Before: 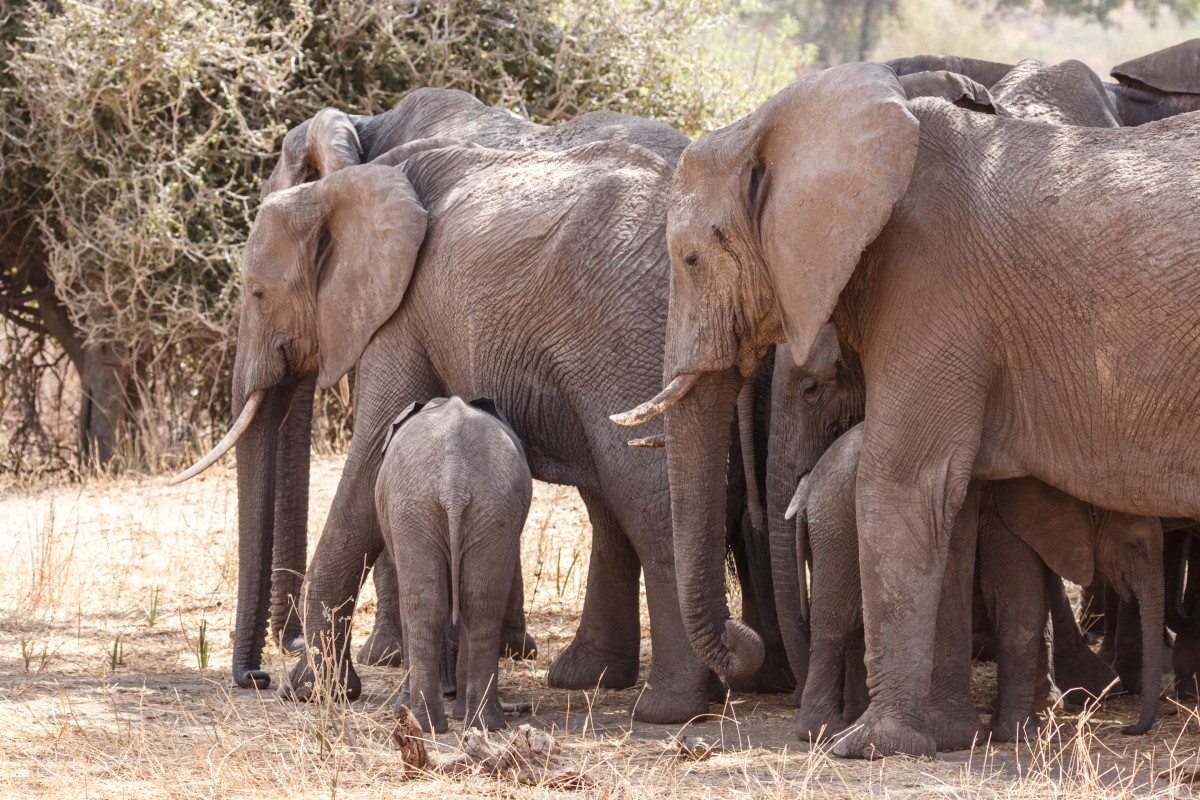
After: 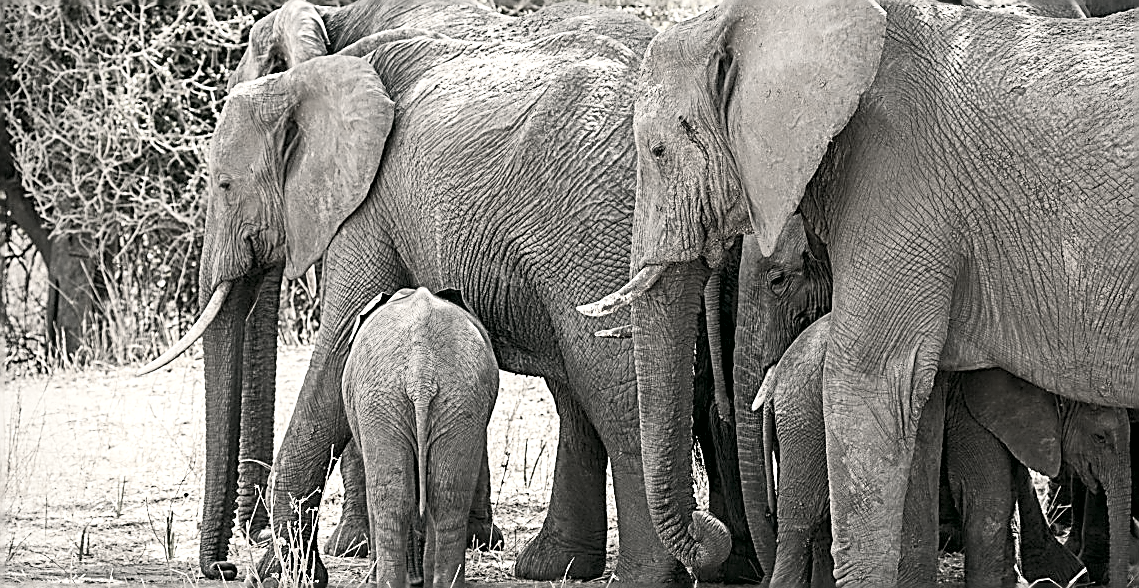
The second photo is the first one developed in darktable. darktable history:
sharpen: amount 1.86
exposure: black level correction 0.007, exposure 0.158 EV, compensate highlight preservation false
contrast brightness saturation: contrast 0.205, brightness 0.163, saturation 0.23
crop and rotate: left 2.833%, top 13.641%, right 2.193%, bottom 12.772%
vignetting: fall-off radius 94.56%
color zones: curves: ch1 [(0, 0.34) (0.143, 0.164) (0.286, 0.152) (0.429, 0.176) (0.571, 0.173) (0.714, 0.188) (0.857, 0.199) (1, 0.34)], mix 27.42%
color correction: highlights a* 5.67, highlights b* 33.72, shadows a* -25.51, shadows b* 3.73
